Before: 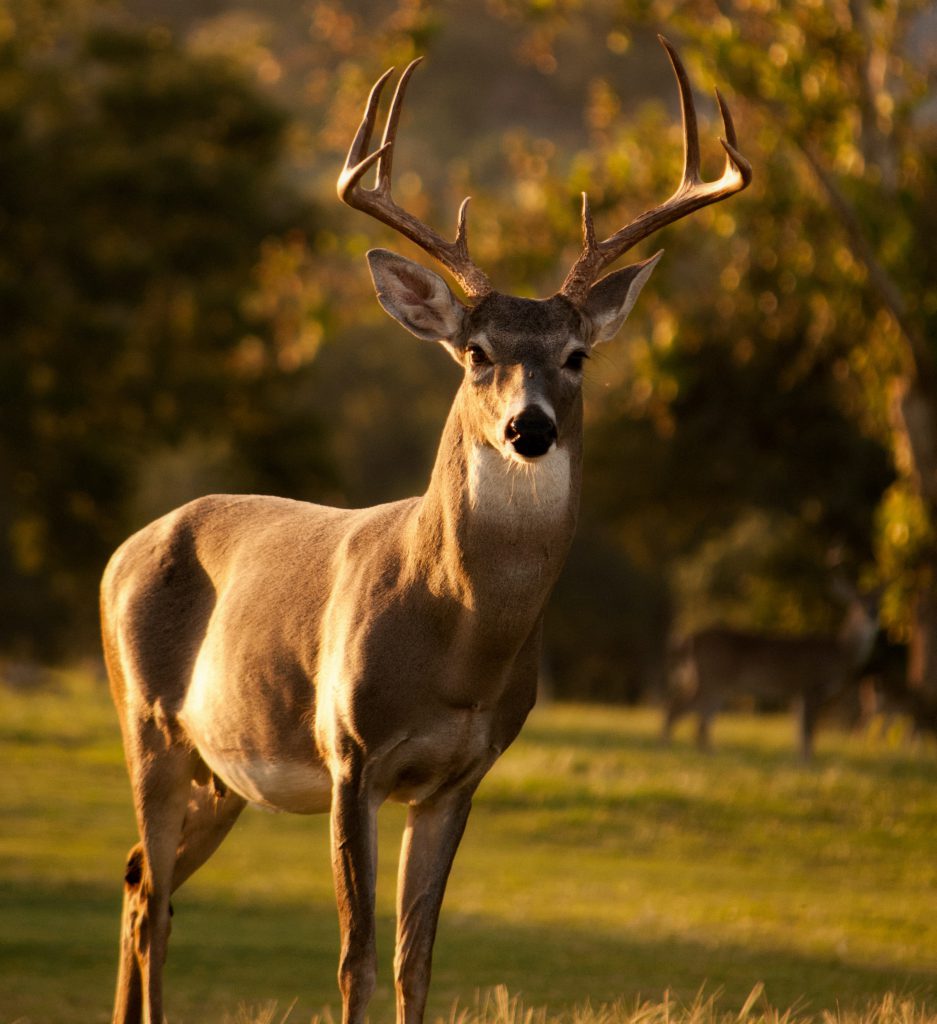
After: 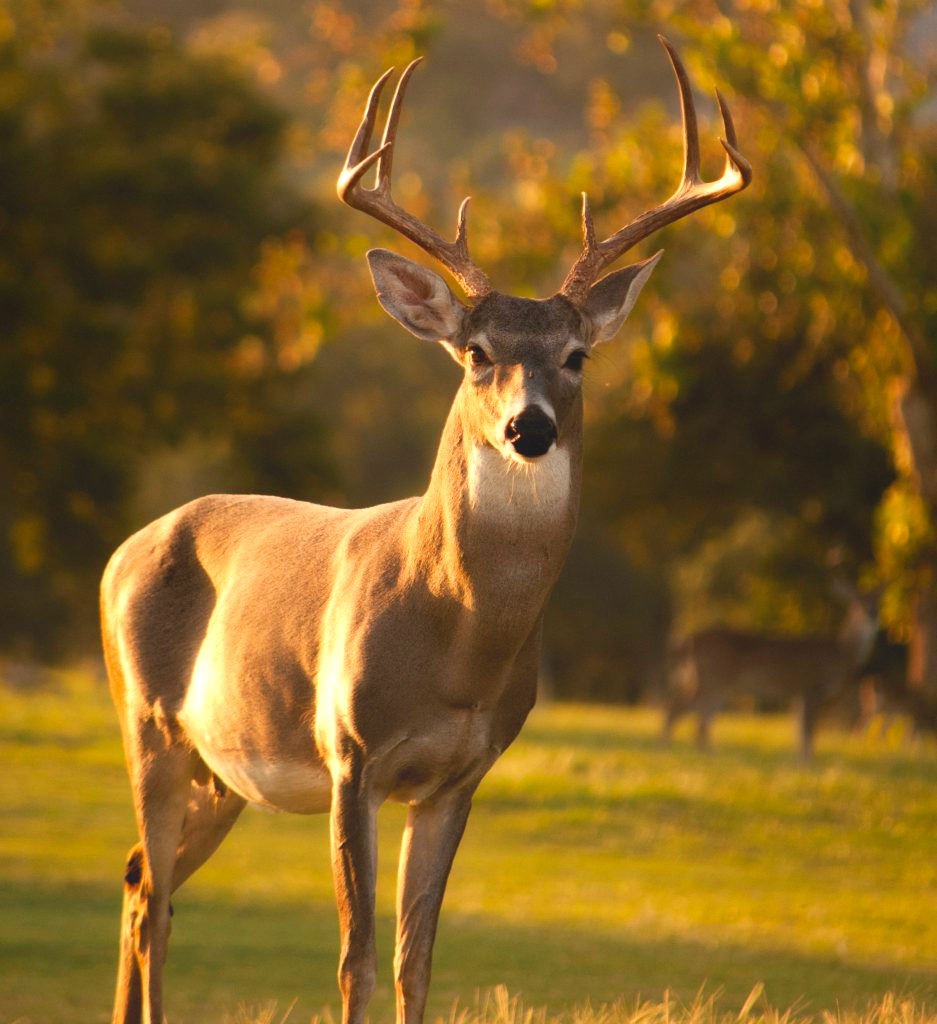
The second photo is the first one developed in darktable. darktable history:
exposure: black level correction 0, exposure 0.952 EV, compensate highlight preservation false
local contrast: detail 69%
